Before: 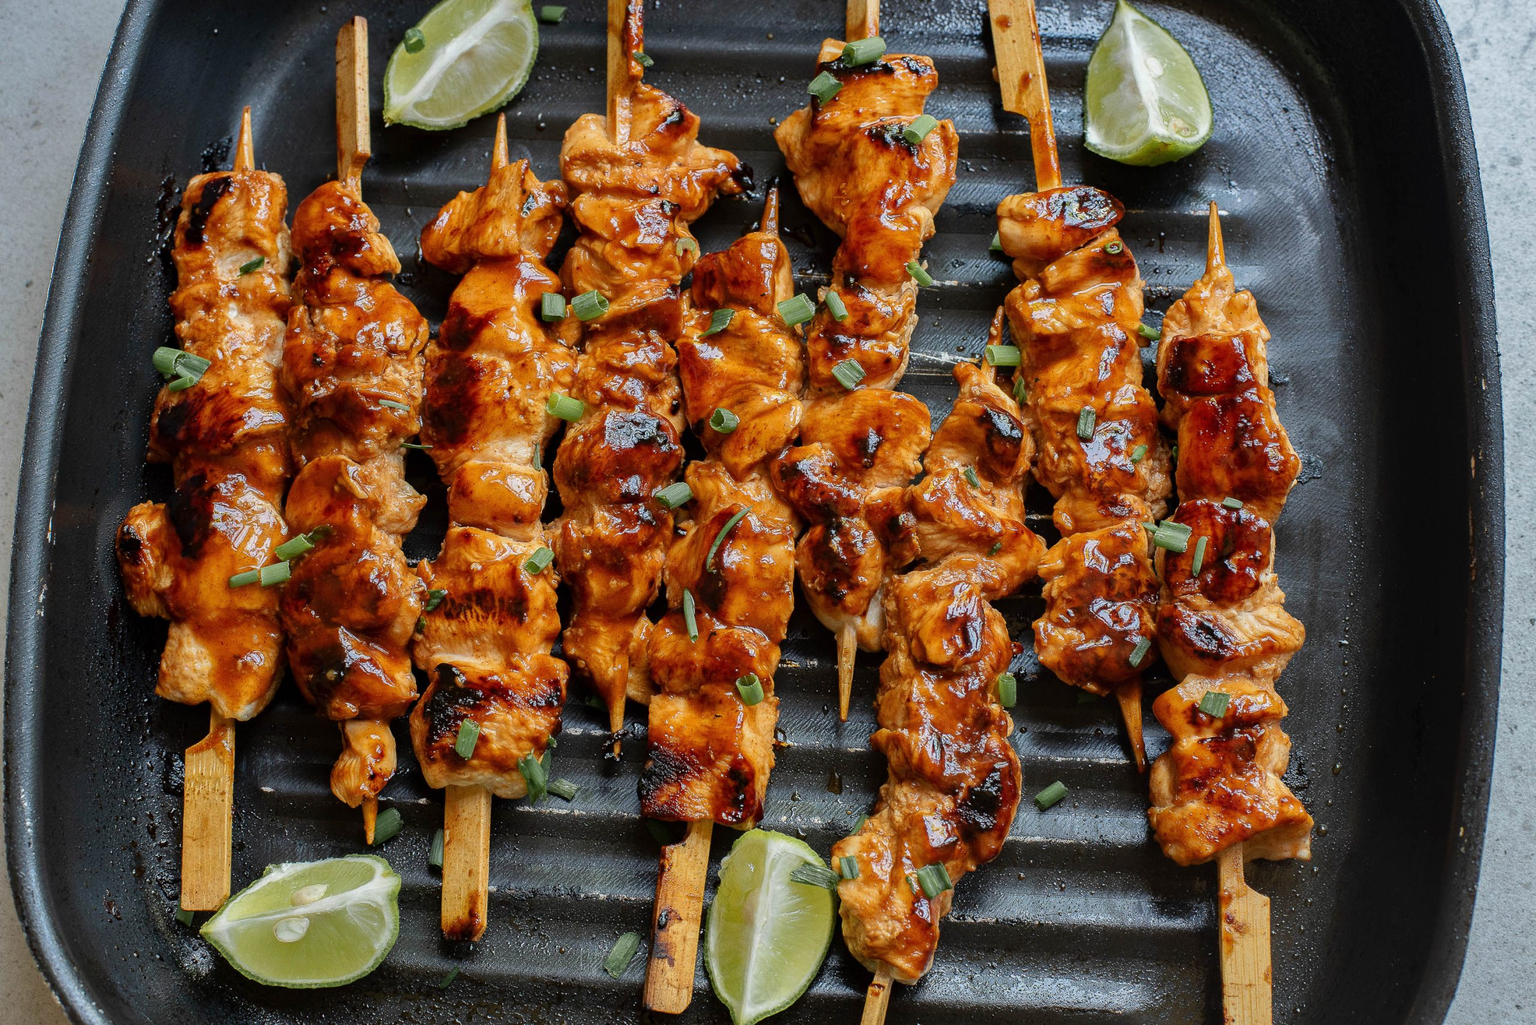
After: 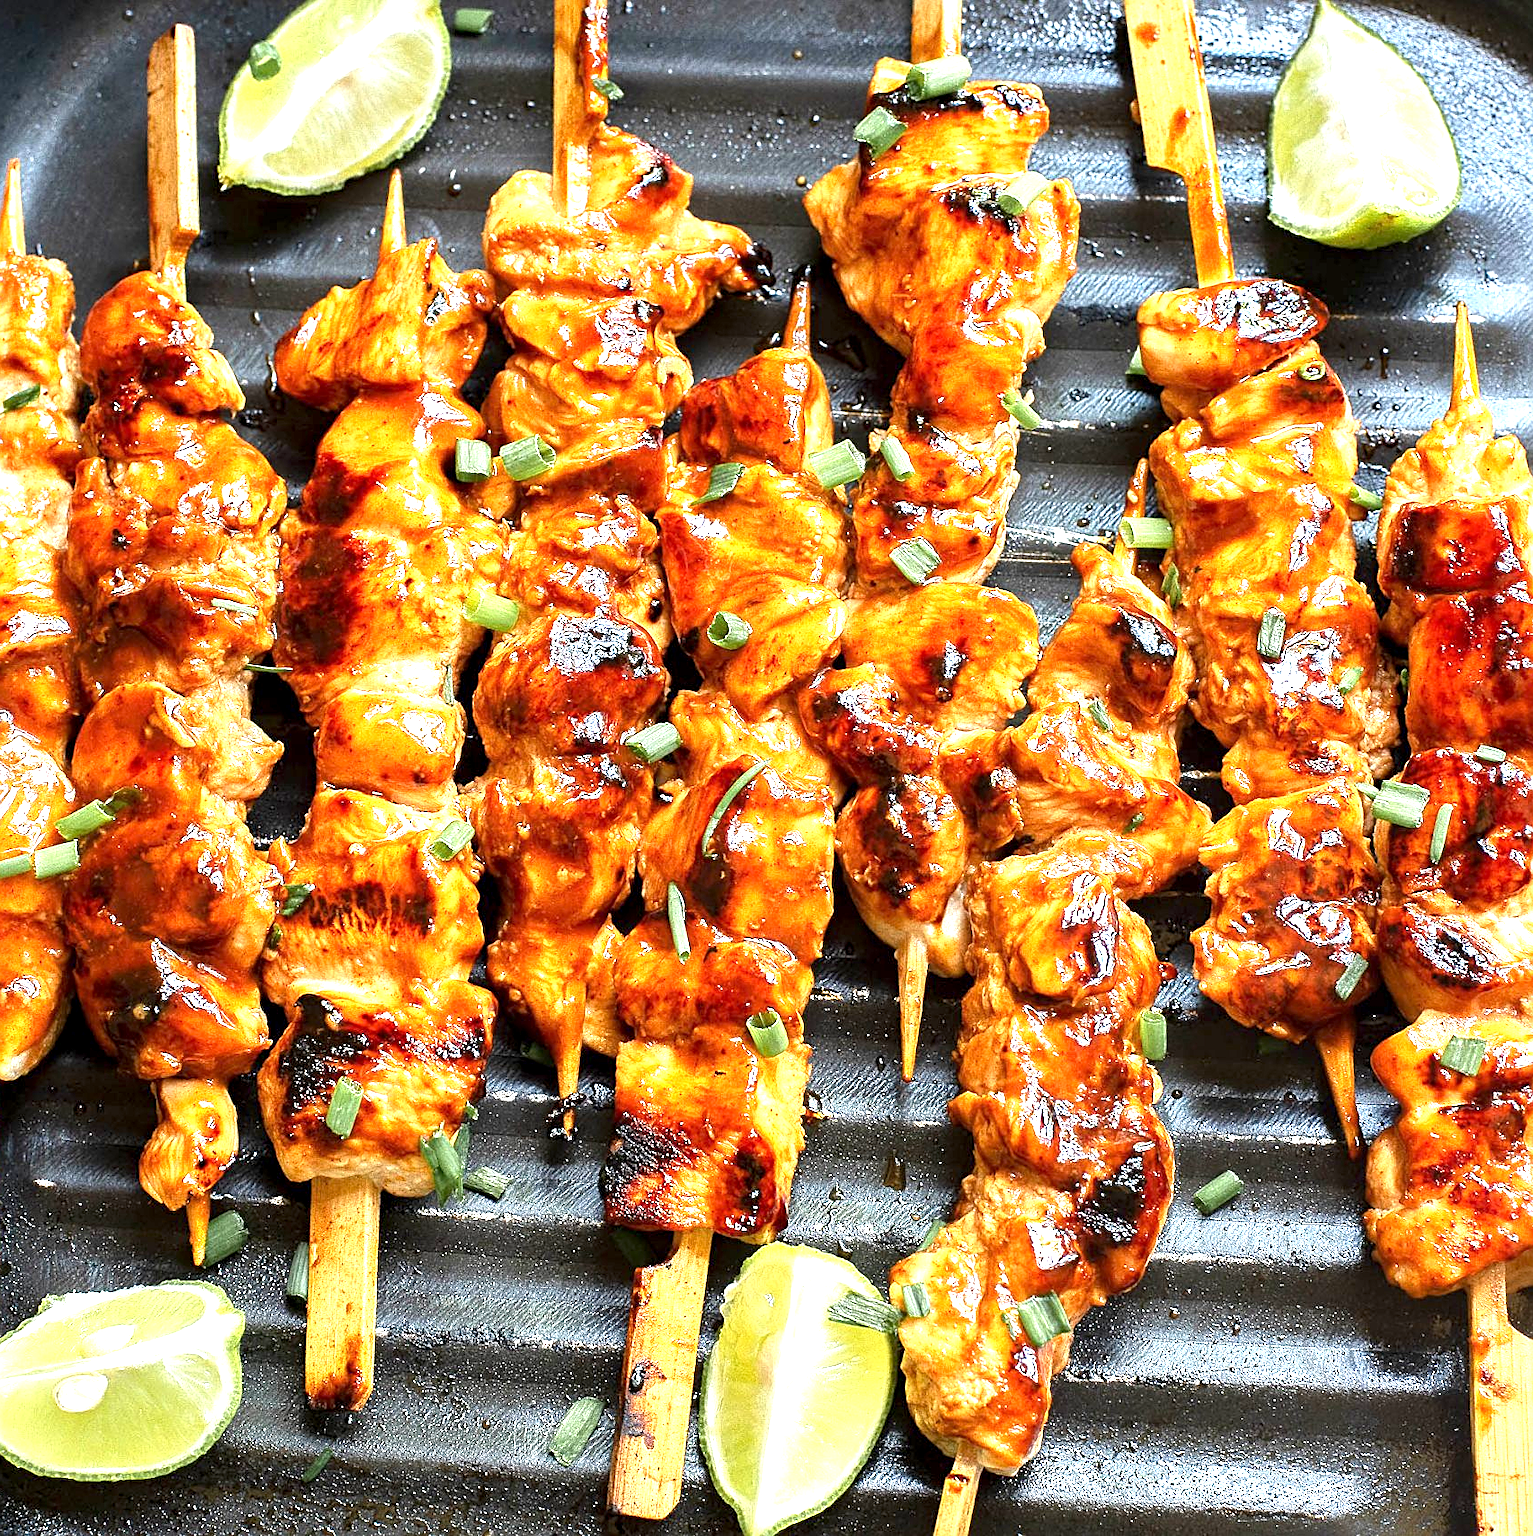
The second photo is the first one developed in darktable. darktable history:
sharpen: on, module defaults
crop and rotate: left 15.48%, right 17.845%
exposure: black level correction 0.001, exposure 1.729 EV, compensate highlight preservation false
